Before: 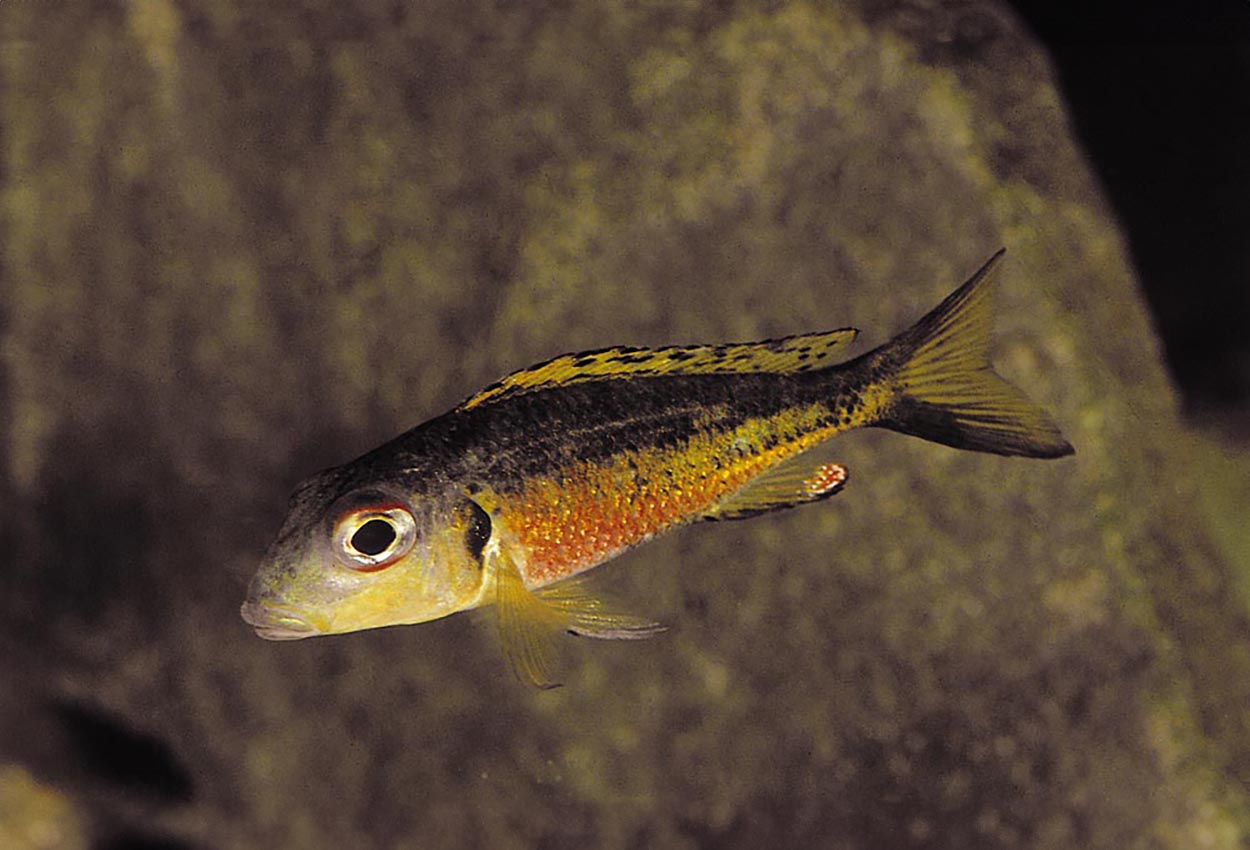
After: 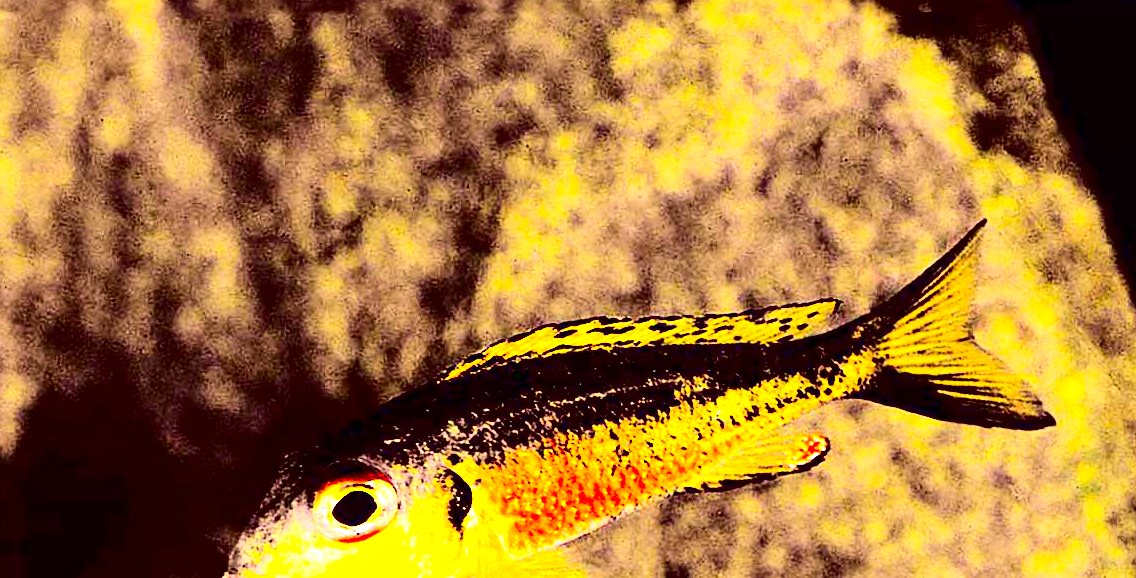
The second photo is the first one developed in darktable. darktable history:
crop: left 1.549%, top 3.43%, right 7.558%, bottom 28.458%
contrast brightness saturation: contrast 0.764, brightness -0.982, saturation 0.99
exposure: black level correction 0, exposure 2.14 EV, compensate exposure bias true, compensate highlight preservation false
